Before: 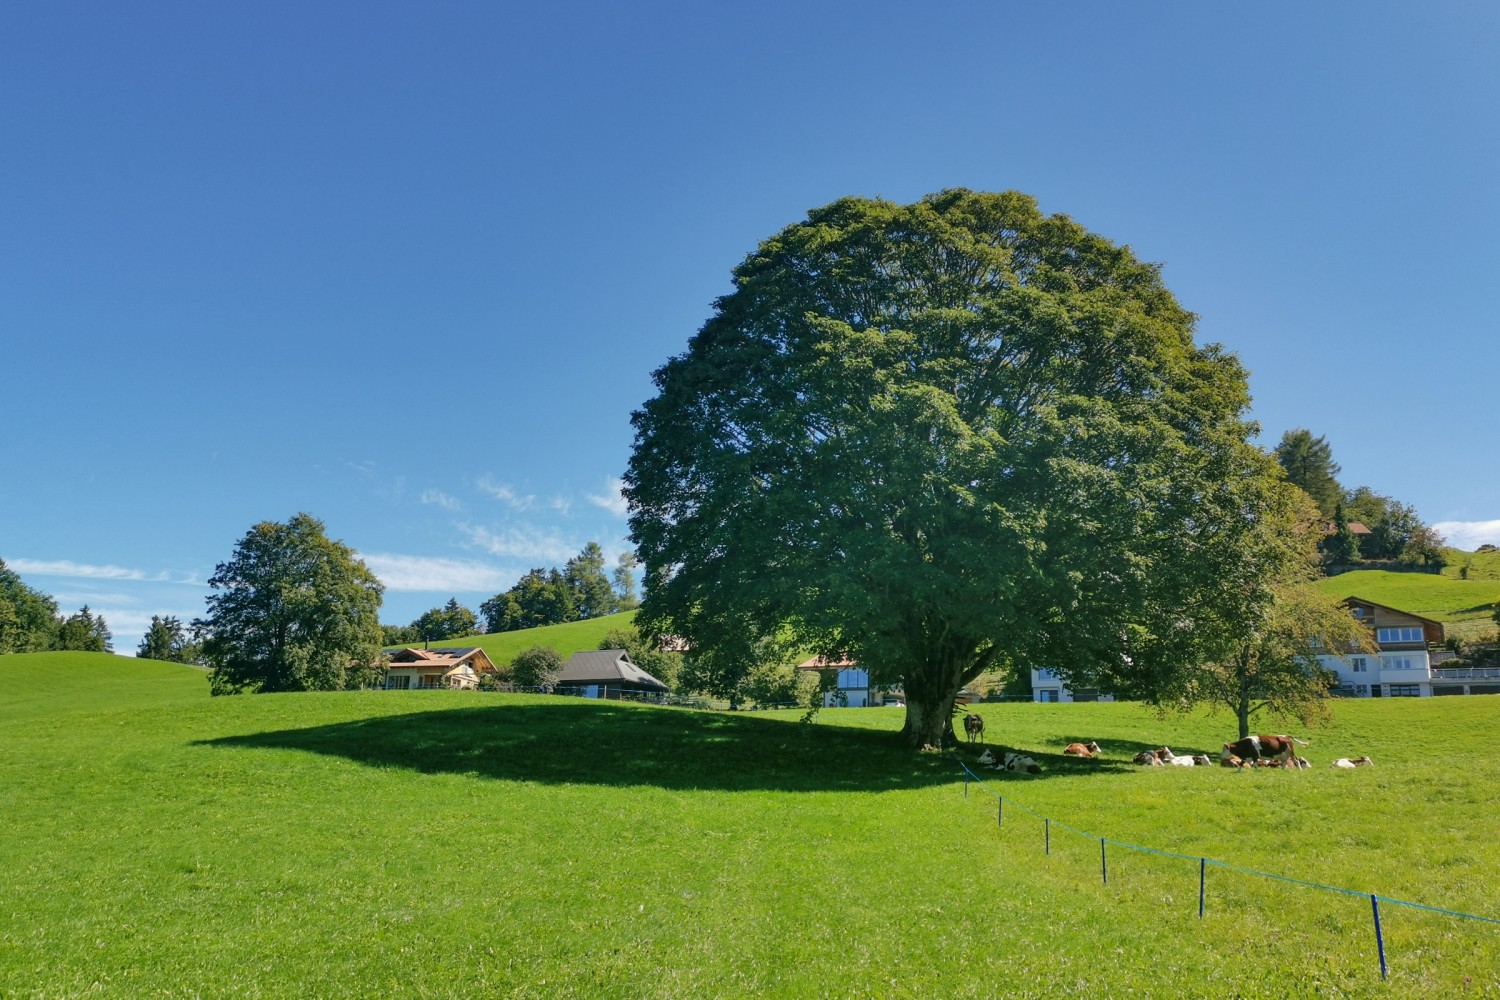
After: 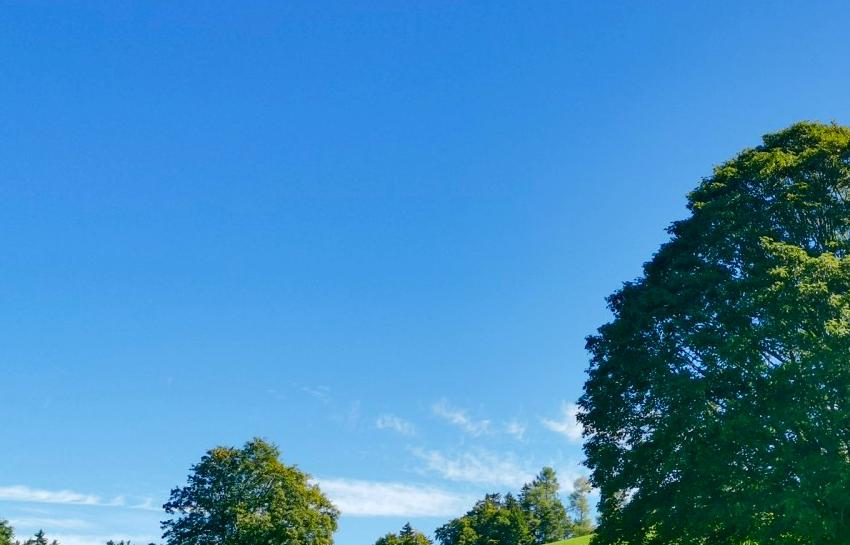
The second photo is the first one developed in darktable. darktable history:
color balance rgb: linear chroma grading › global chroma 15.005%, perceptual saturation grading › global saturation 20%, perceptual saturation grading › highlights -49.463%, perceptual saturation grading › shadows 24.307%, perceptual brilliance grading › highlights 6.998%, perceptual brilliance grading › mid-tones 16.031%, perceptual brilliance grading › shadows -5.426%, global vibrance 20%
crop and rotate: left 3.033%, top 7.522%, right 40.297%, bottom 37.899%
